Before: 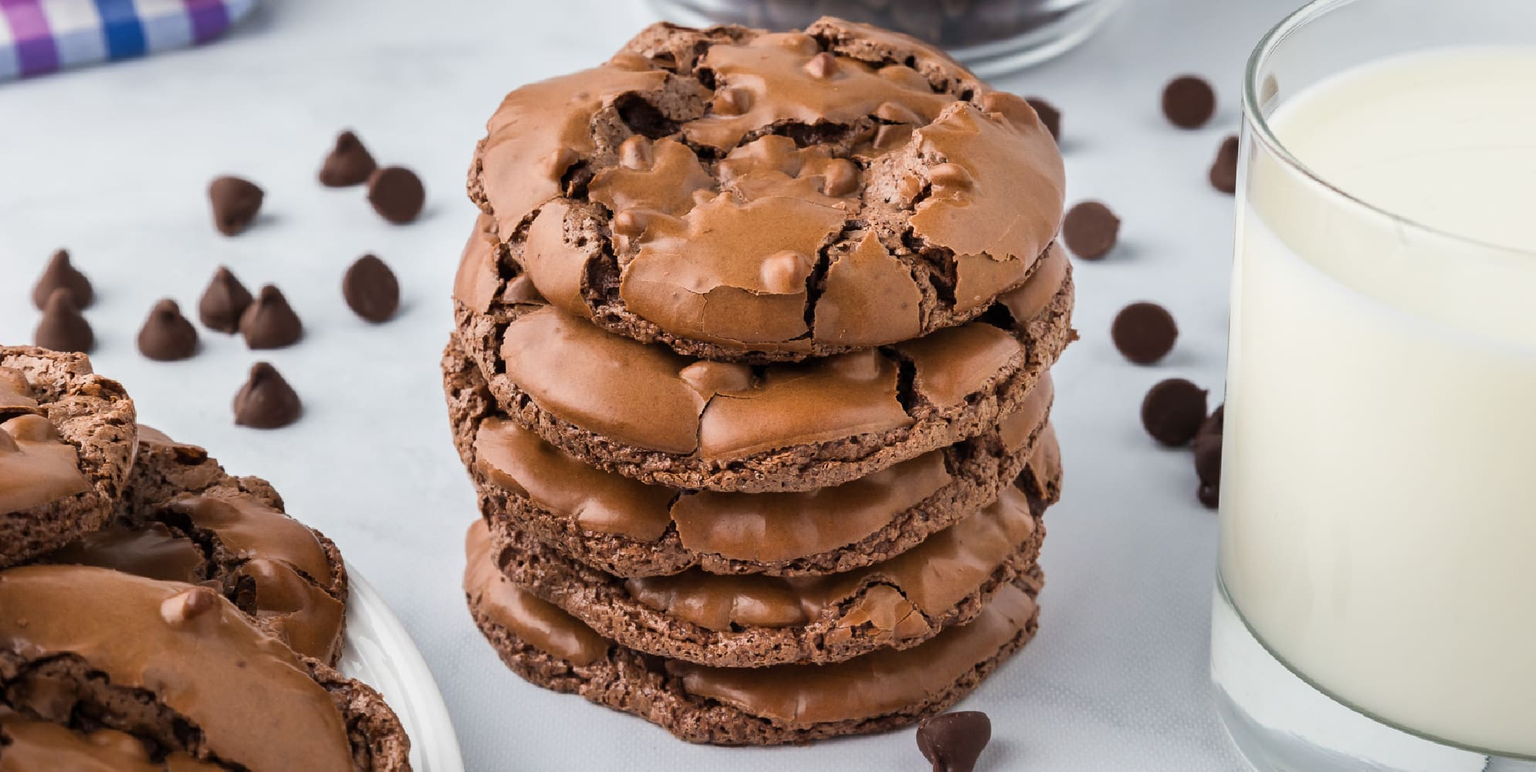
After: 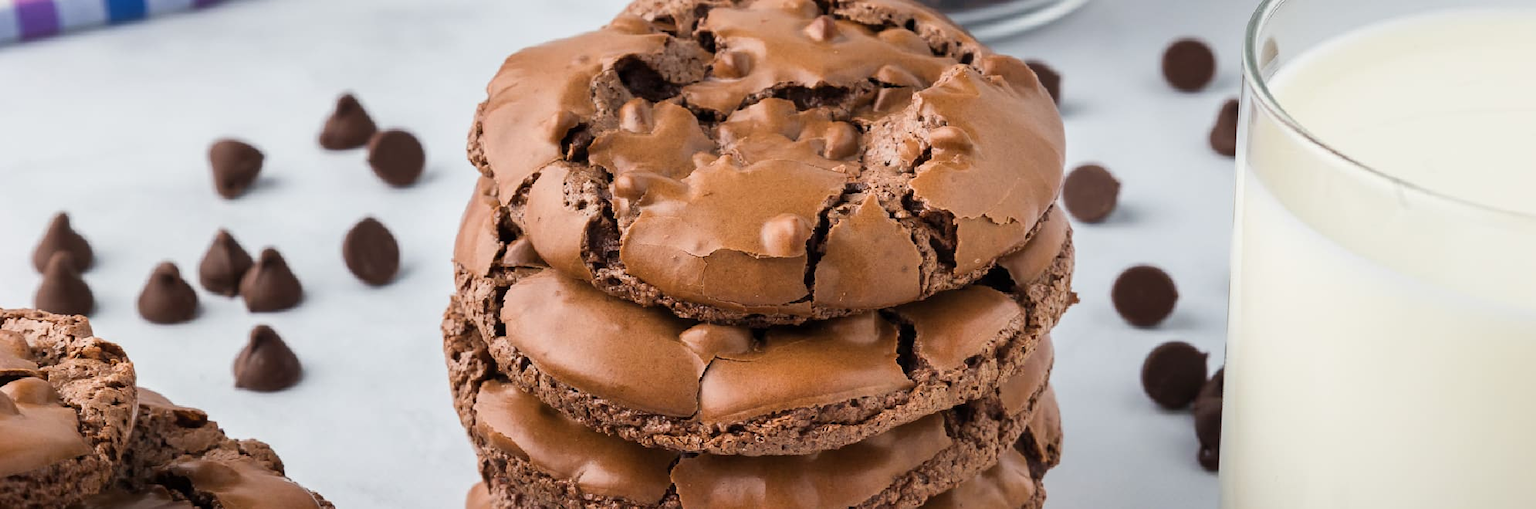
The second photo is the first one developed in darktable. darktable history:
crop and rotate: top 4.871%, bottom 29.066%
